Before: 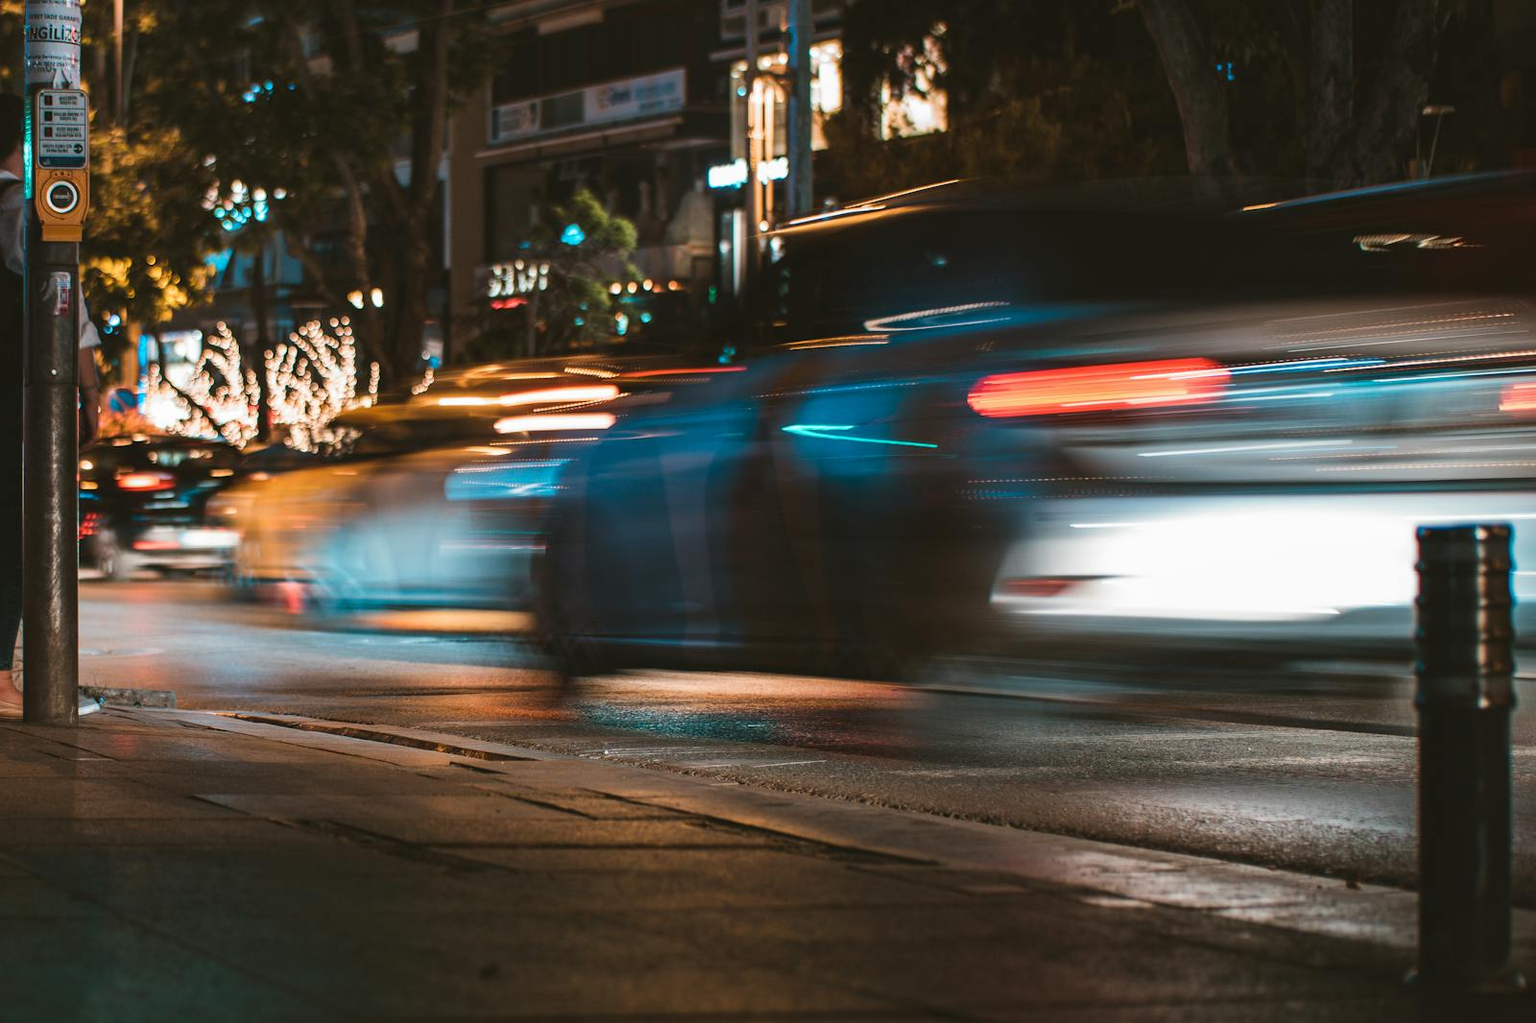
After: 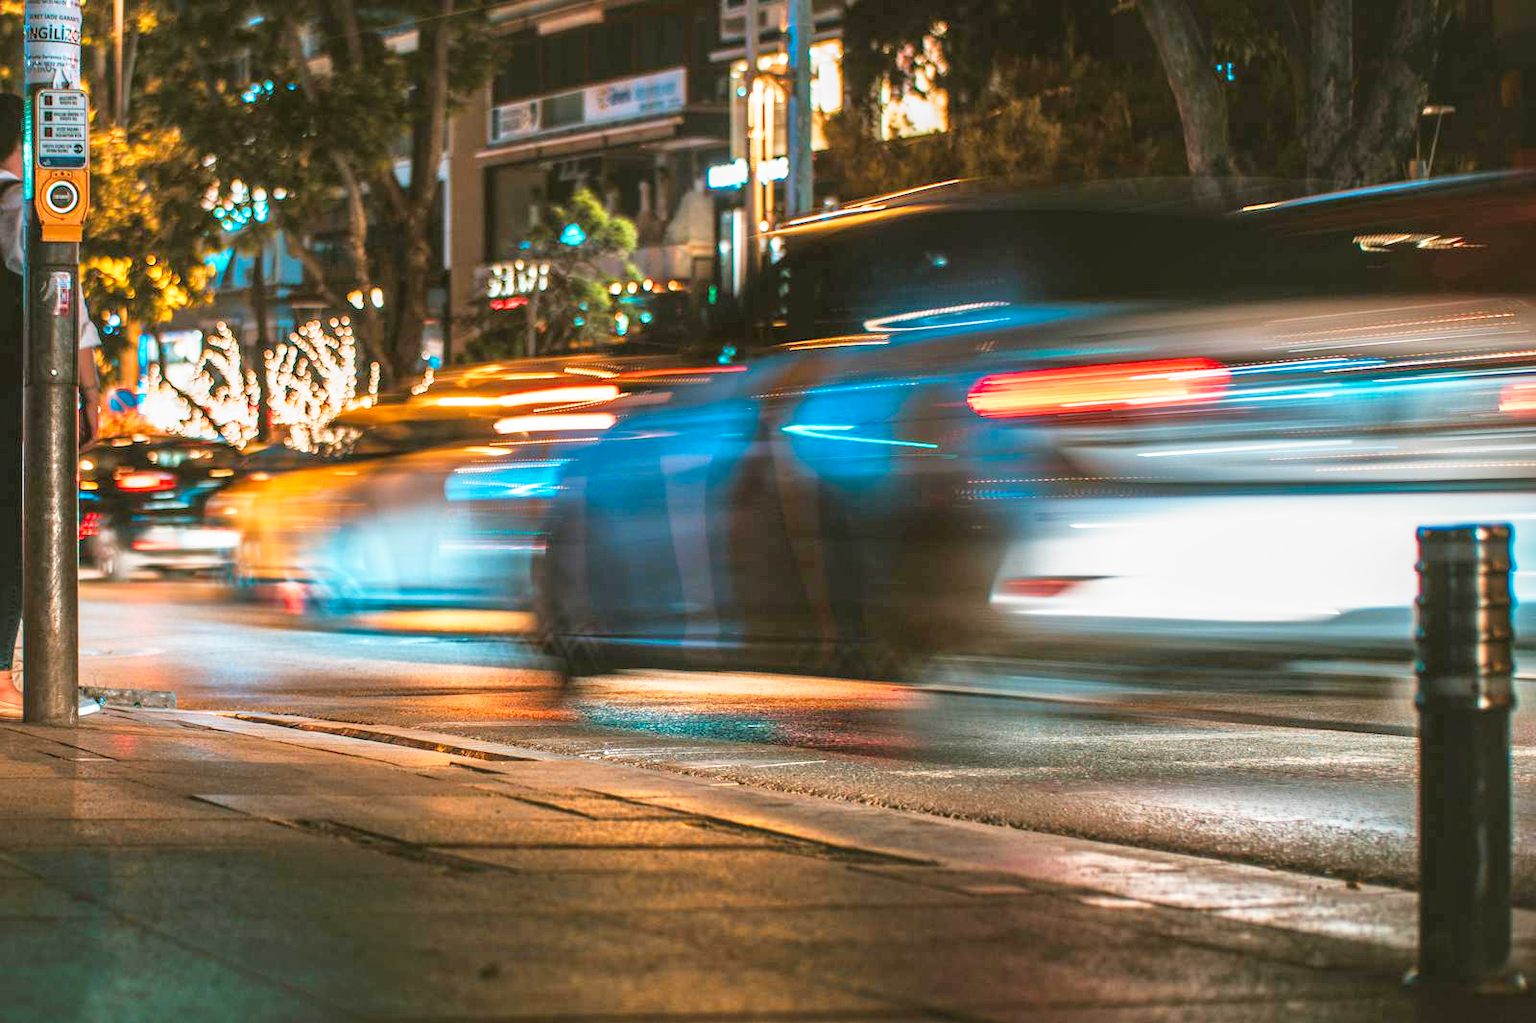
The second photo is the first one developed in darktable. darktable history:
tone equalizer: -7 EV 0.146 EV, -6 EV 0.63 EV, -5 EV 1.18 EV, -4 EV 1.34 EV, -3 EV 1.13 EV, -2 EV 0.6 EV, -1 EV 0.152 EV
sharpen: radius 5.369, amount 0.313, threshold 26.124
contrast brightness saturation: contrast 0.091, saturation 0.277
base curve: curves: ch0 [(0, 0) (0.088, 0.125) (0.176, 0.251) (0.354, 0.501) (0.613, 0.749) (1, 0.877)], preserve colors none
local contrast: detail 130%
